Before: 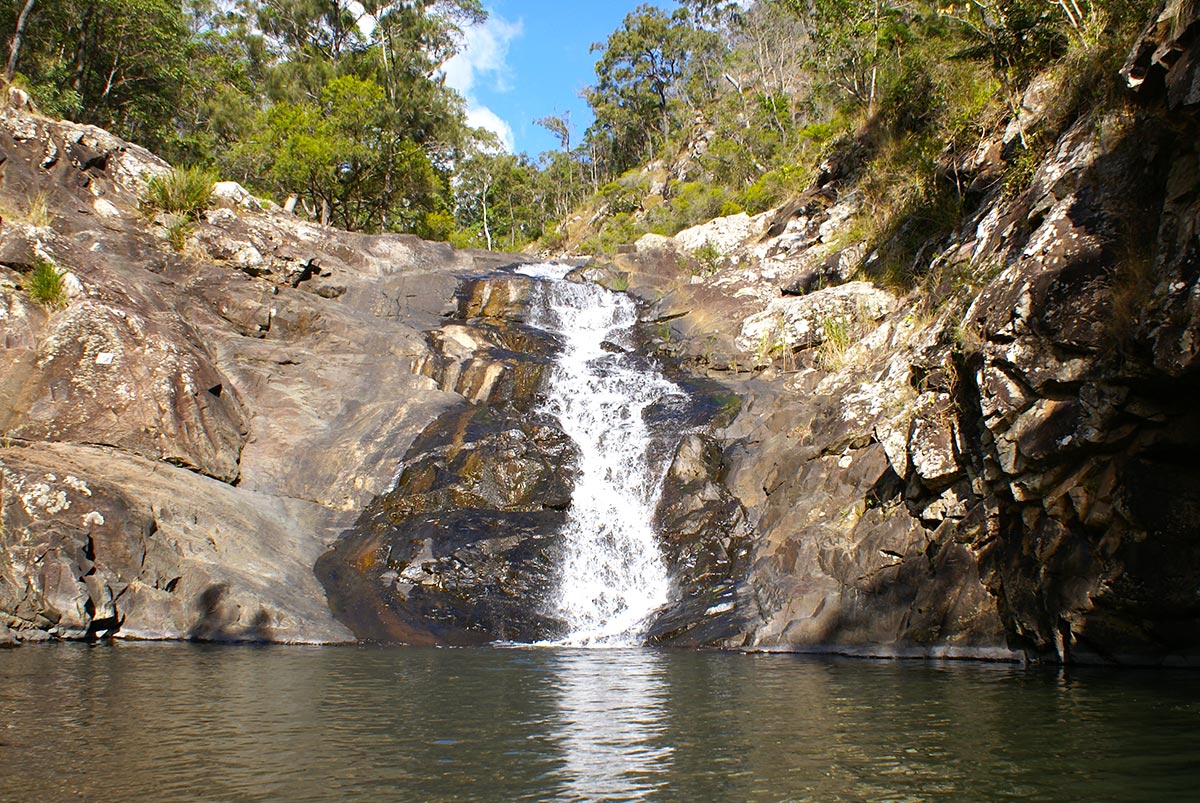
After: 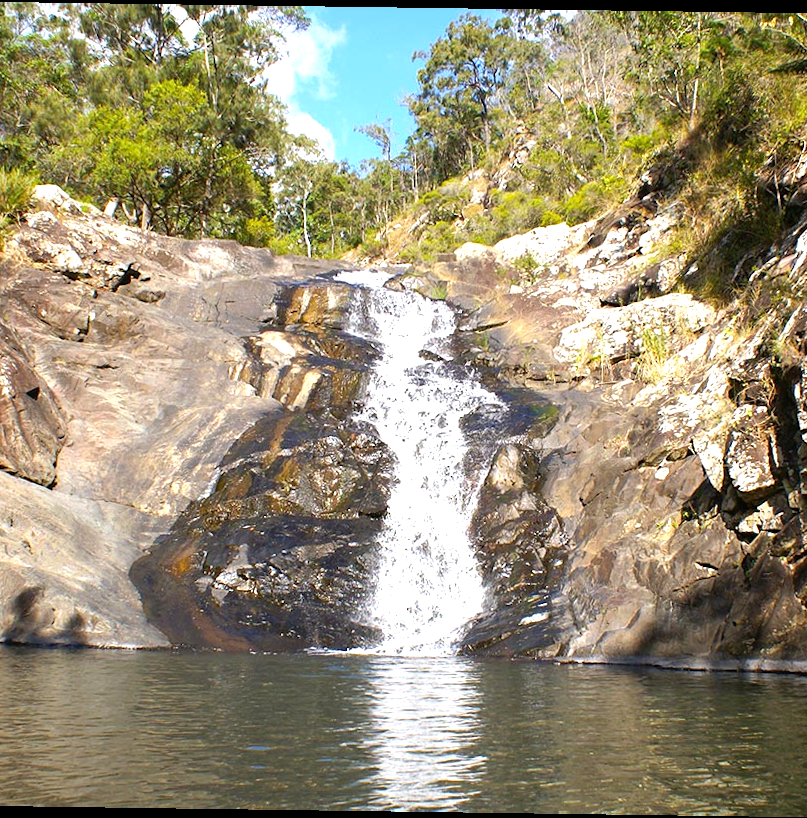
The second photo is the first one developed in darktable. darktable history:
crop and rotate: left 15.546%, right 17.787%
rotate and perspective: rotation 0.8°, automatic cropping off
exposure: exposure 0.6 EV, compensate highlight preservation false
